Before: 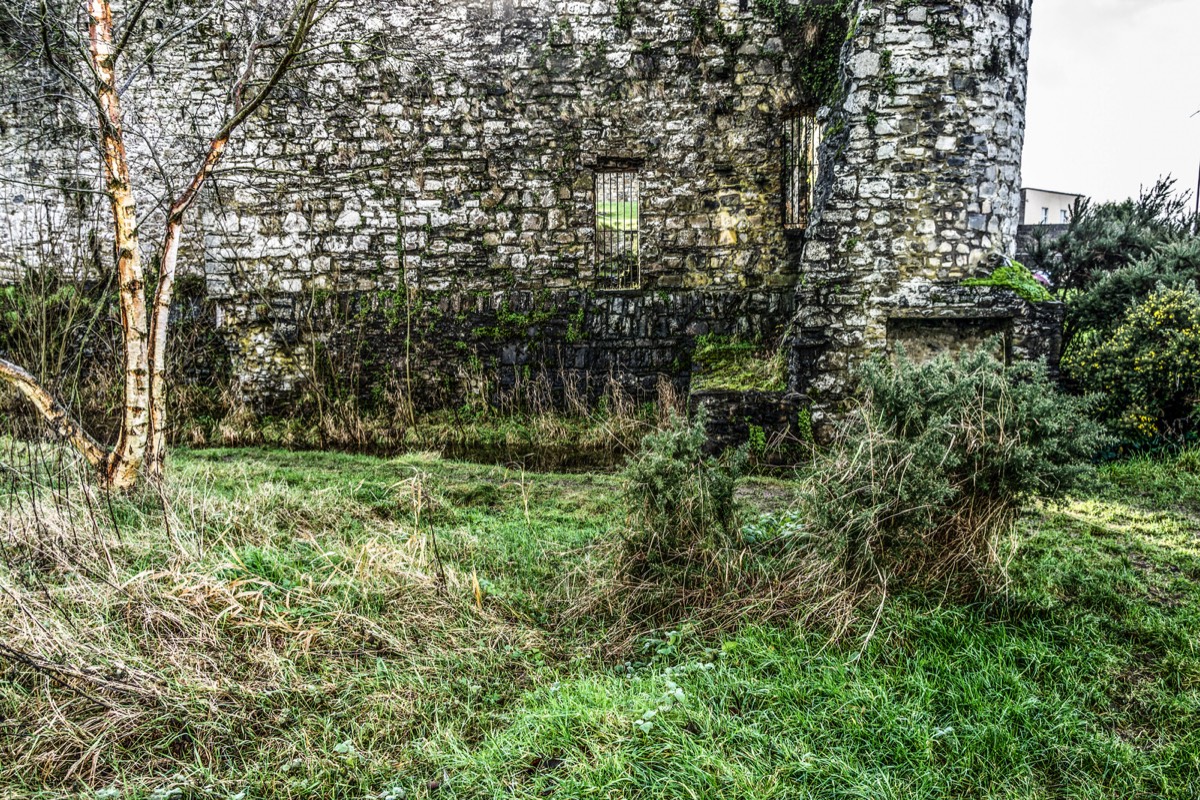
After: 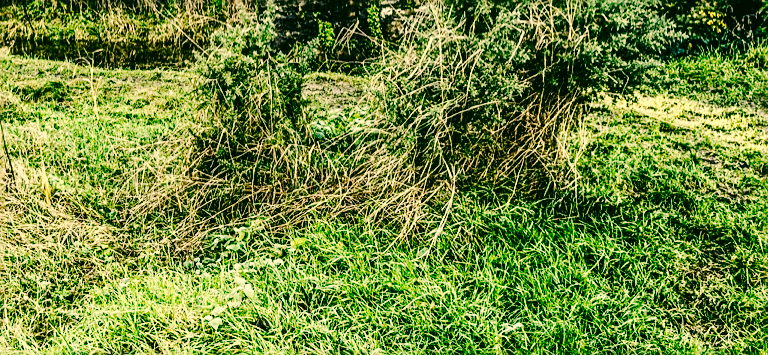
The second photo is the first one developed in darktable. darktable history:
crop and rotate: left 35.997%, top 50.69%, bottom 4.882%
color correction: highlights a* 5.22, highlights b* 24.25, shadows a* -15.71, shadows b* 3.98
sharpen: on, module defaults
tone curve: curves: ch0 [(0, 0) (0.003, 0.002) (0.011, 0.008) (0.025, 0.017) (0.044, 0.027) (0.069, 0.037) (0.1, 0.052) (0.136, 0.074) (0.177, 0.11) (0.224, 0.155) (0.277, 0.237) (0.335, 0.34) (0.399, 0.467) (0.468, 0.584) (0.543, 0.683) (0.623, 0.762) (0.709, 0.827) (0.801, 0.888) (0.898, 0.947) (1, 1)], preserve colors none
